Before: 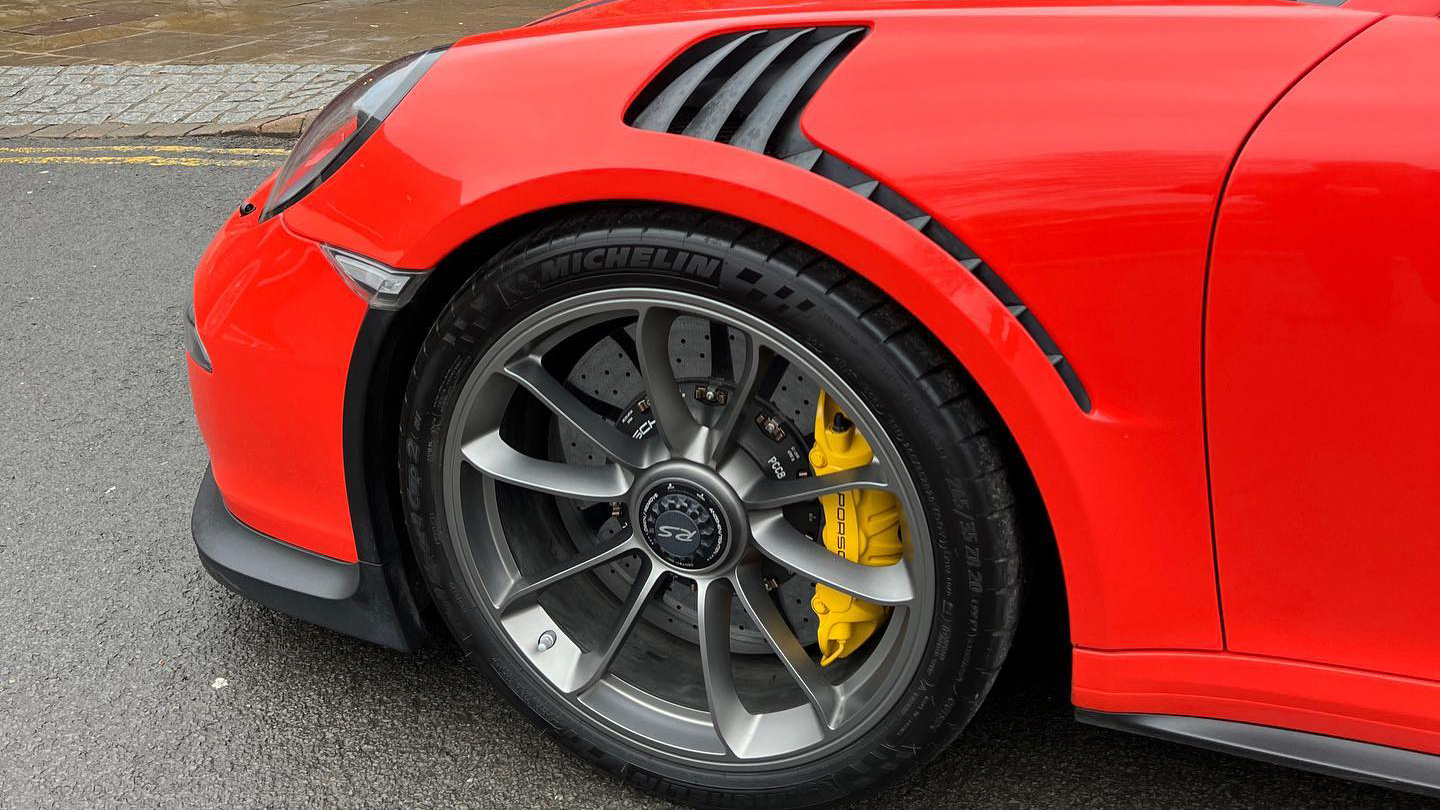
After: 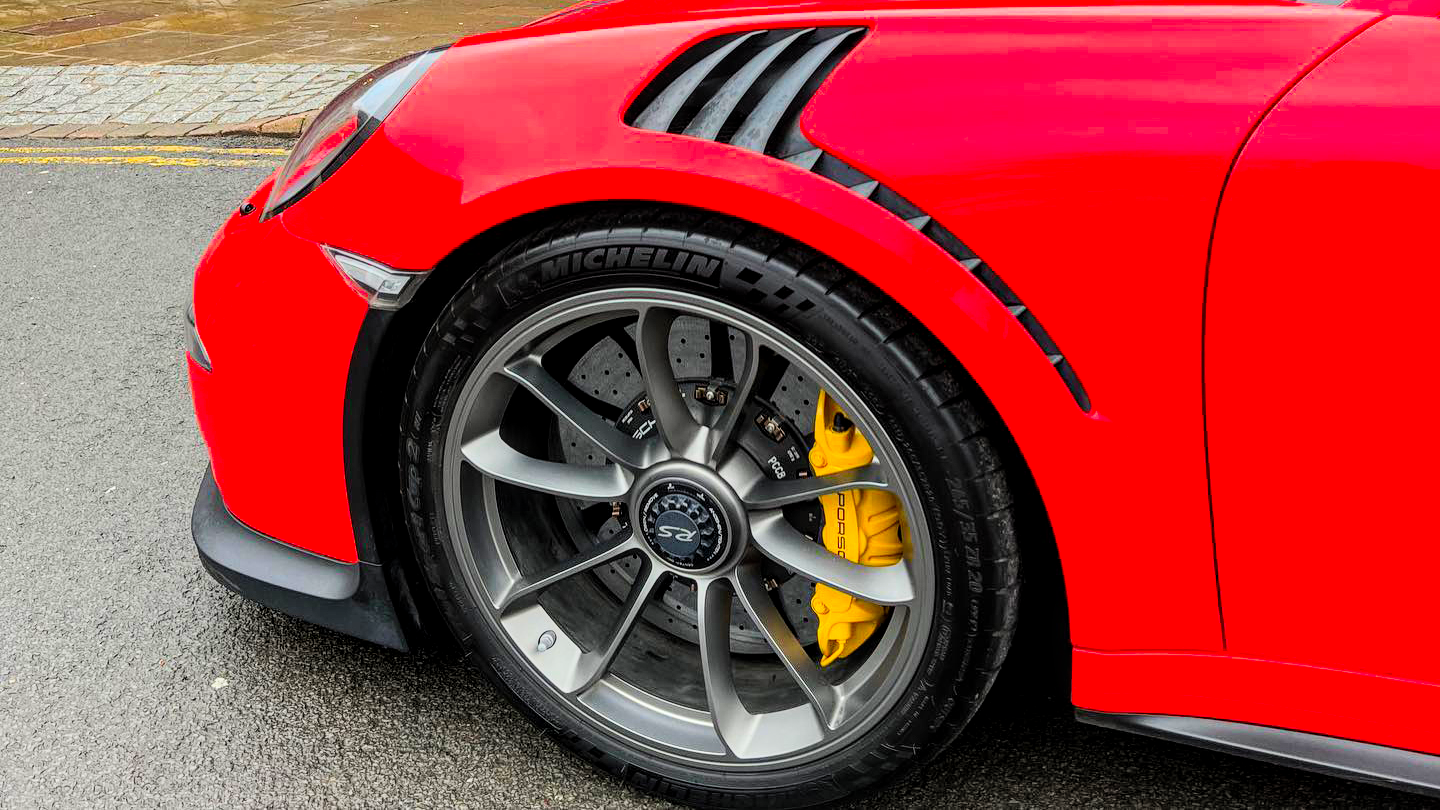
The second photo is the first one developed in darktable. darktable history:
filmic rgb: hardness 4.17
contrast brightness saturation: contrast 0.2, brightness 0.2, saturation 0.8
local contrast: detail 130%
